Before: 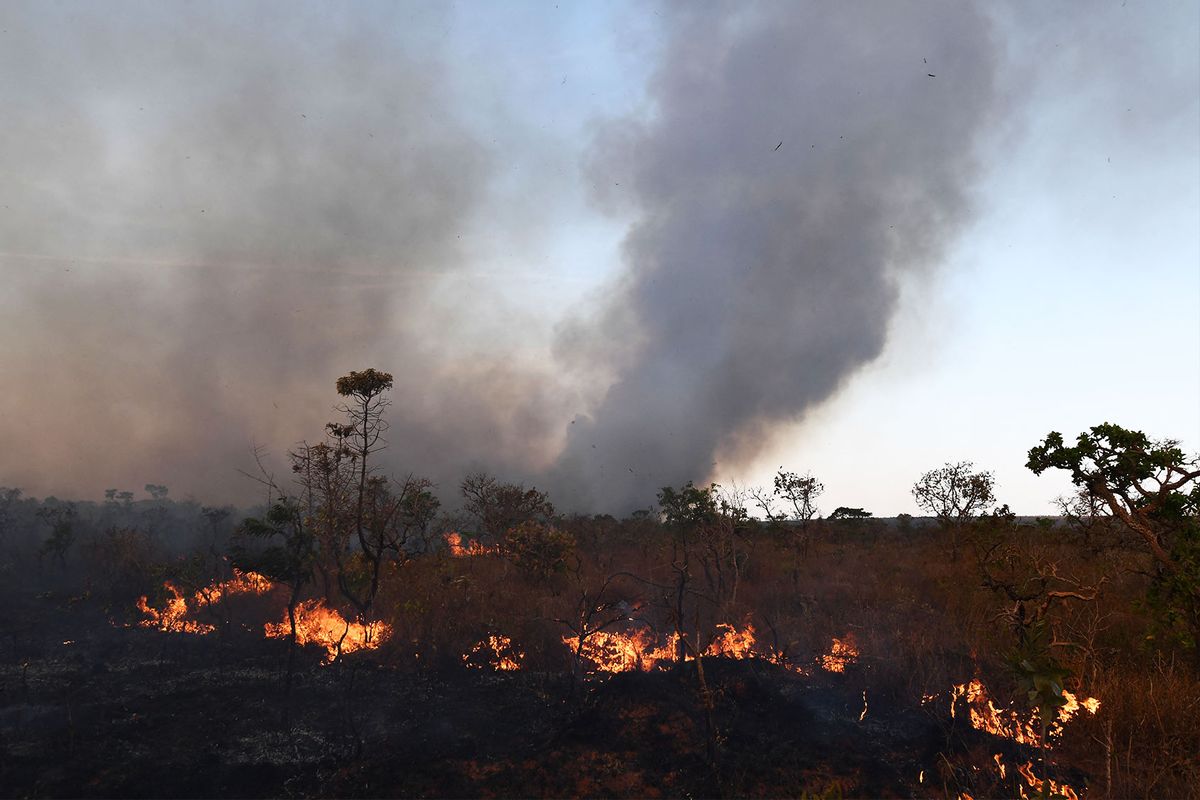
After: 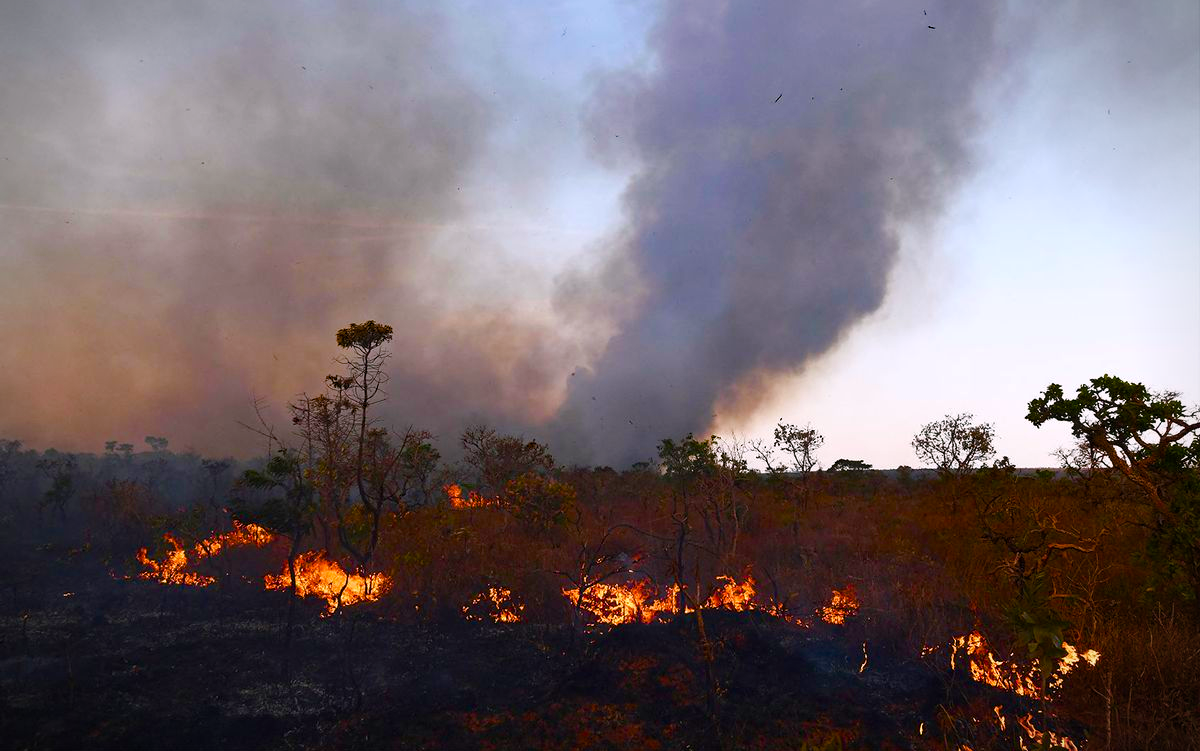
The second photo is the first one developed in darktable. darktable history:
crop and rotate: top 6.059%
vignetting: fall-off start 88.66%, fall-off radius 44.28%, width/height ratio 1.16
color balance rgb: highlights gain › chroma 1.507%, highlights gain › hue 309.23°, linear chroma grading › global chroma 25.02%, perceptual saturation grading › global saturation 0.365%, perceptual saturation grading › highlights -17.952%, perceptual saturation grading › mid-tones 33.162%, perceptual saturation grading › shadows 50.291%, global vibrance 20%
haze removal: compatibility mode true
color zones: curves: ch1 [(0, 0.513) (0.143, 0.524) (0.286, 0.511) (0.429, 0.506) (0.571, 0.503) (0.714, 0.503) (0.857, 0.508) (1, 0.513)]
